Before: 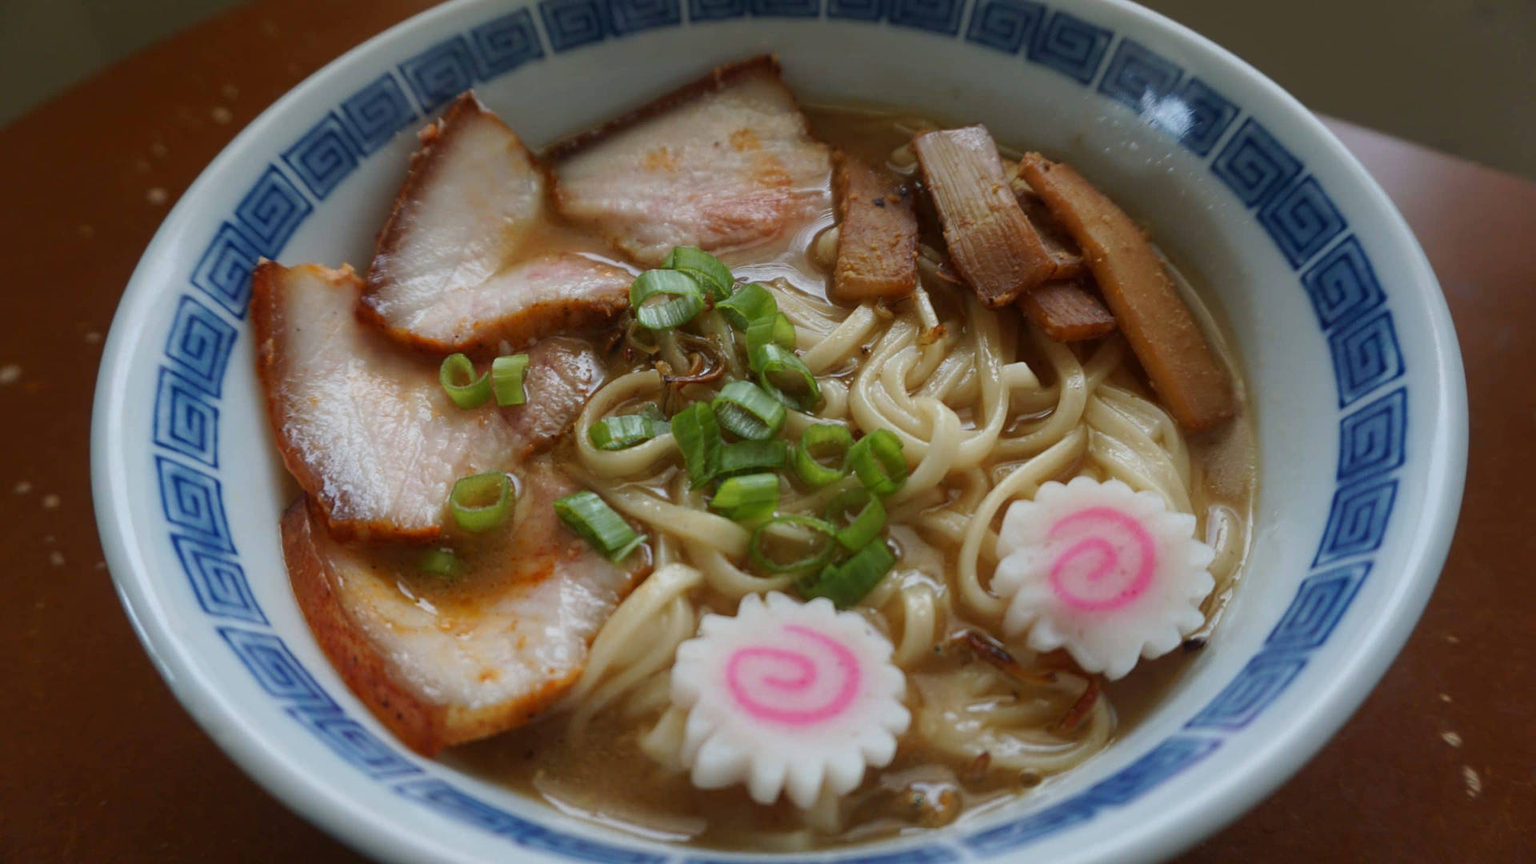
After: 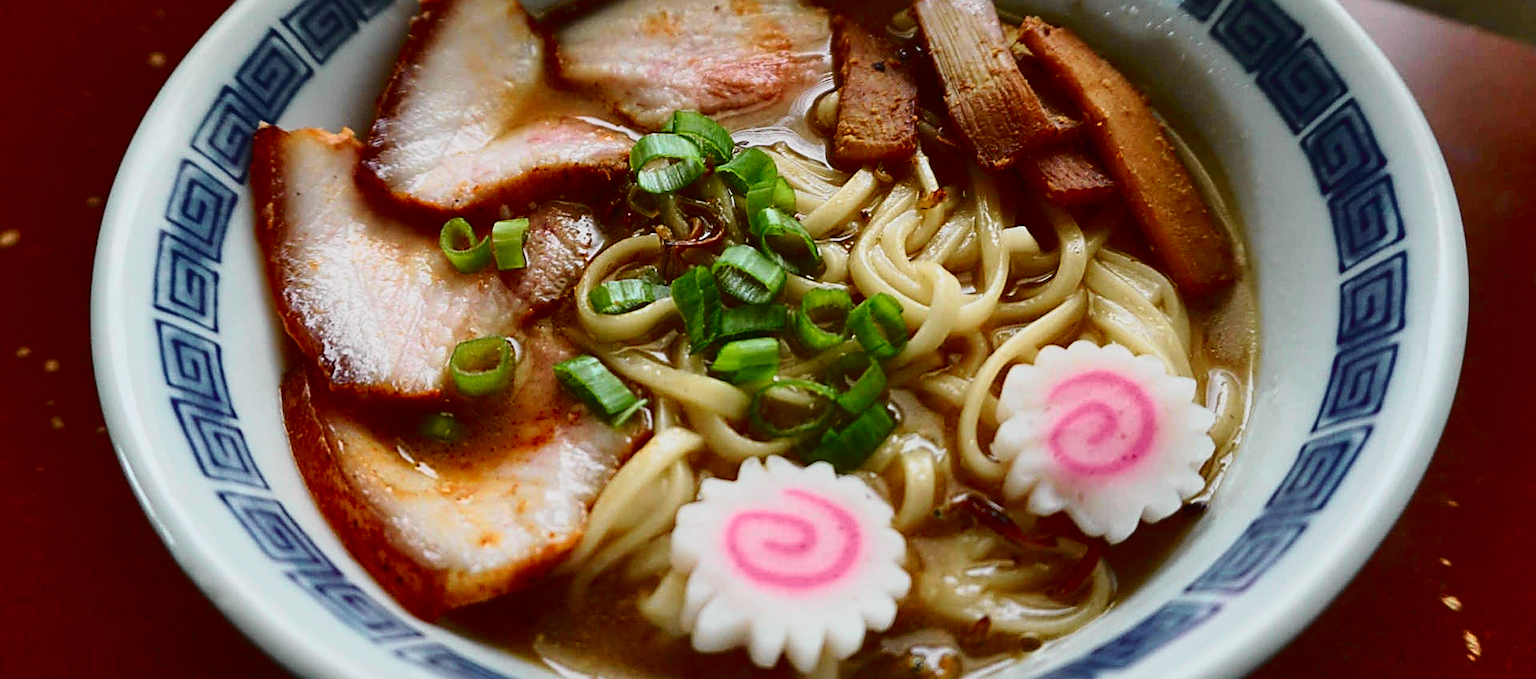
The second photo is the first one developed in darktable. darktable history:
shadows and highlights: soften with gaussian
contrast brightness saturation: contrast 0.146, brightness -0.013, saturation 0.099
exposure: exposure -0.04 EV, compensate exposure bias true, compensate highlight preservation false
tone curve: curves: ch0 [(0, 0.014) (0.17, 0.099) (0.398, 0.423) (0.725, 0.828) (0.872, 0.918) (1, 0.981)]; ch1 [(0, 0) (0.402, 0.36) (0.489, 0.491) (0.5, 0.503) (0.515, 0.52) (0.545, 0.572) (0.615, 0.662) (0.701, 0.725) (1, 1)]; ch2 [(0, 0) (0.42, 0.458) (0.485, 0.499) (0.503, 0.503) (0.531, 0.542) (0.561, 0.594) (0.644, 0.694) (0.717, 0.753) (1, 0.991)], color space Lab, independent channels, preserve colors none
sharpen: amount 0.747
crop and rotate: top 15.833%, bottom 5.494%
